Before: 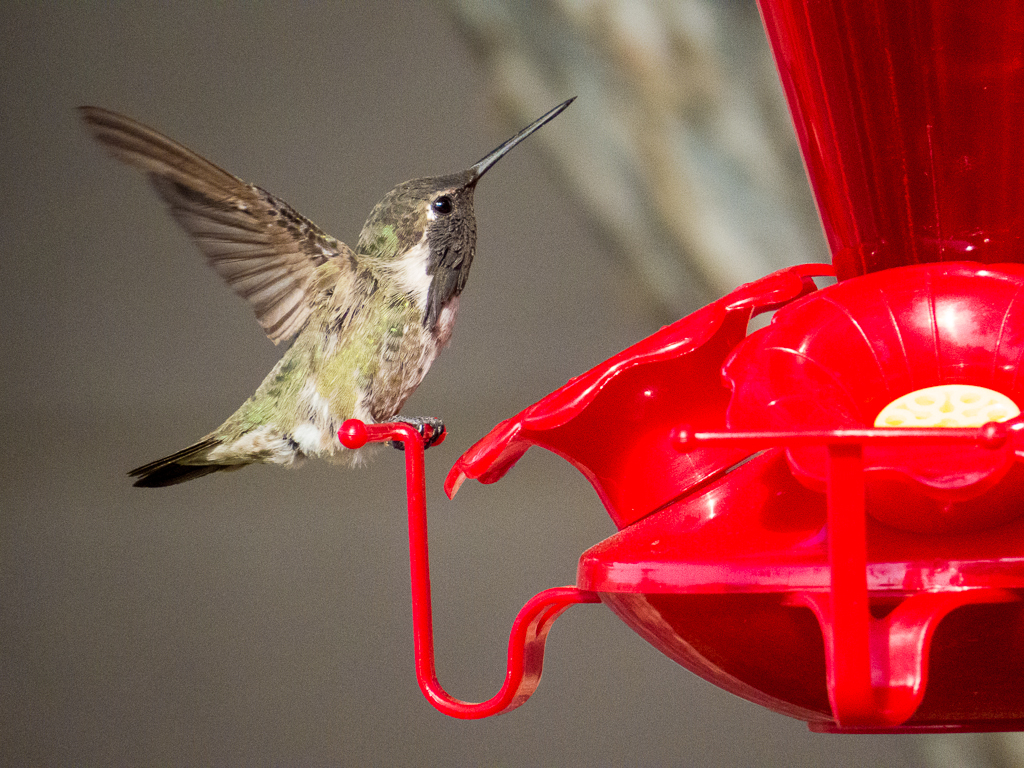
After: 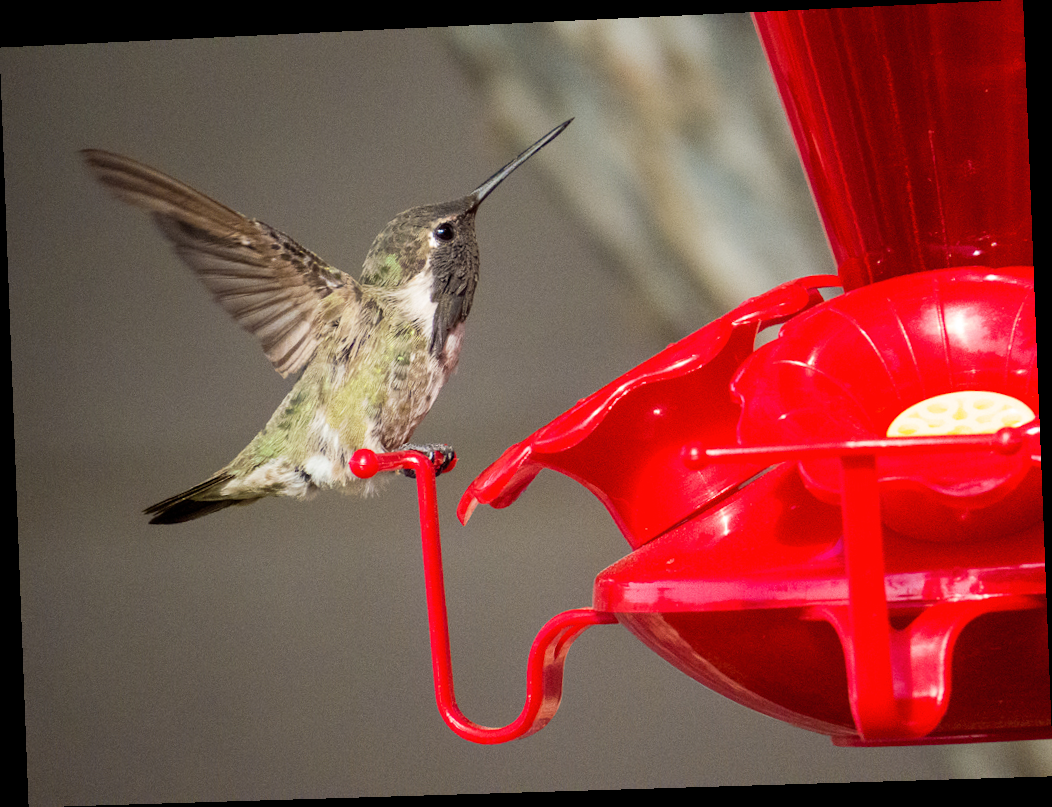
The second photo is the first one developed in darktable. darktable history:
rotate and perspective: rotation -2.22°, lens shift (horizontal) -0.022, automatic cropping off
color correction: saturation 0.99
